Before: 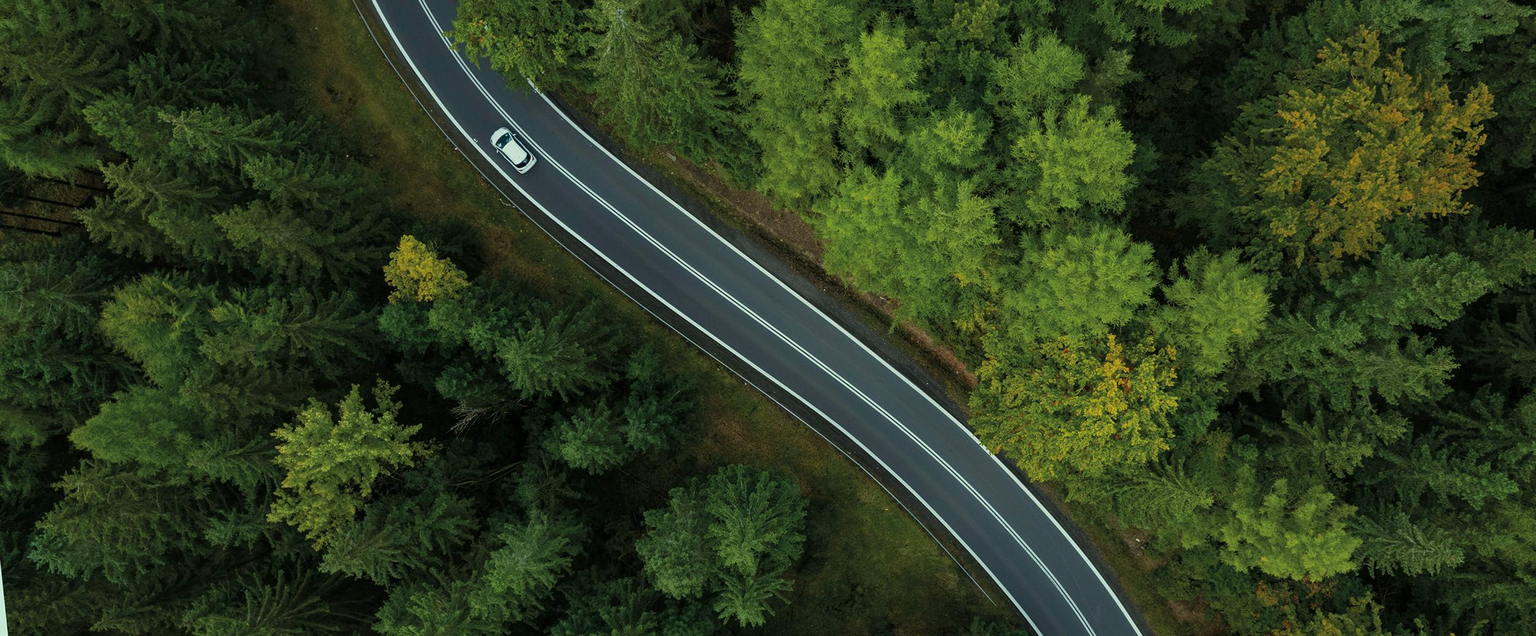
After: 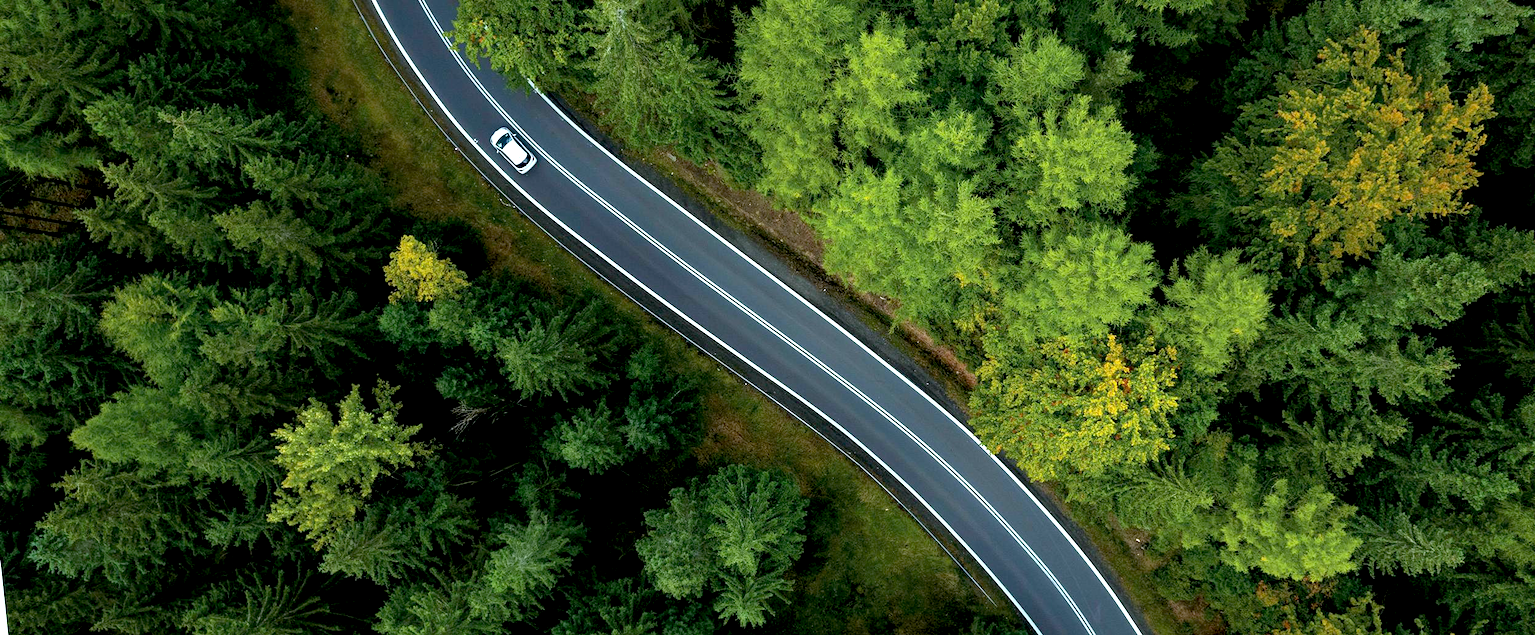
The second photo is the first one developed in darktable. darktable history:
white balance: red 1.004, blue 1.096
exposure: black level correction 0.01, exposure 1 EV, compensate highlight preservation false
